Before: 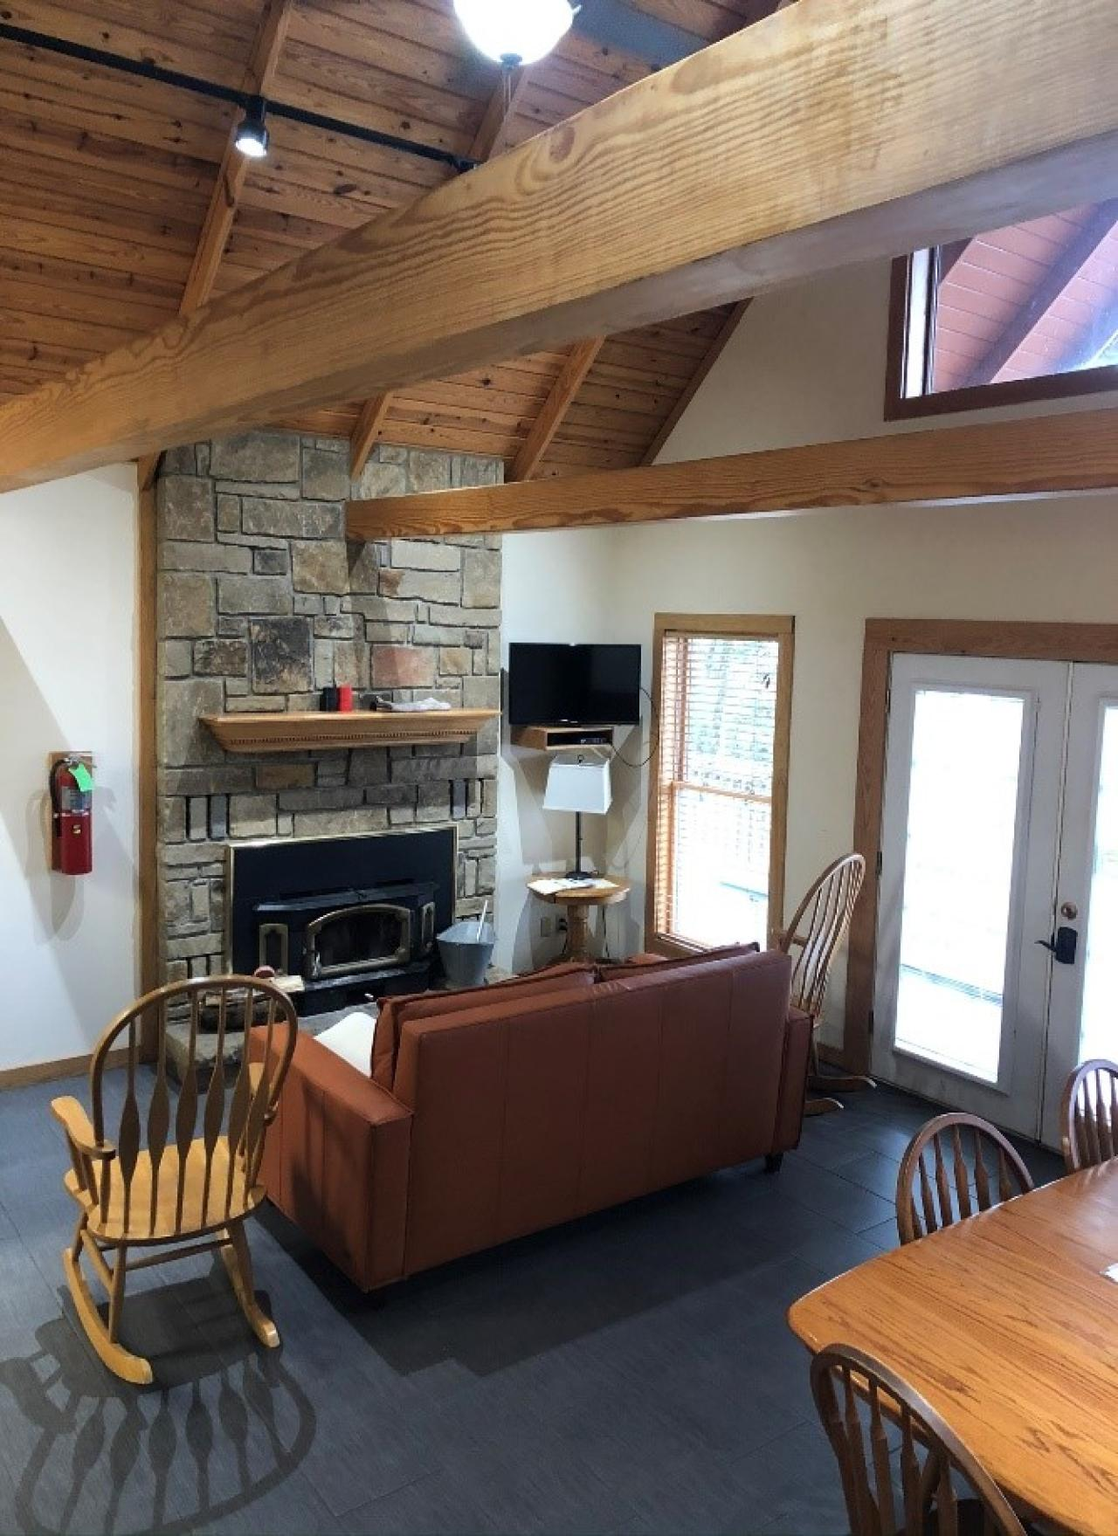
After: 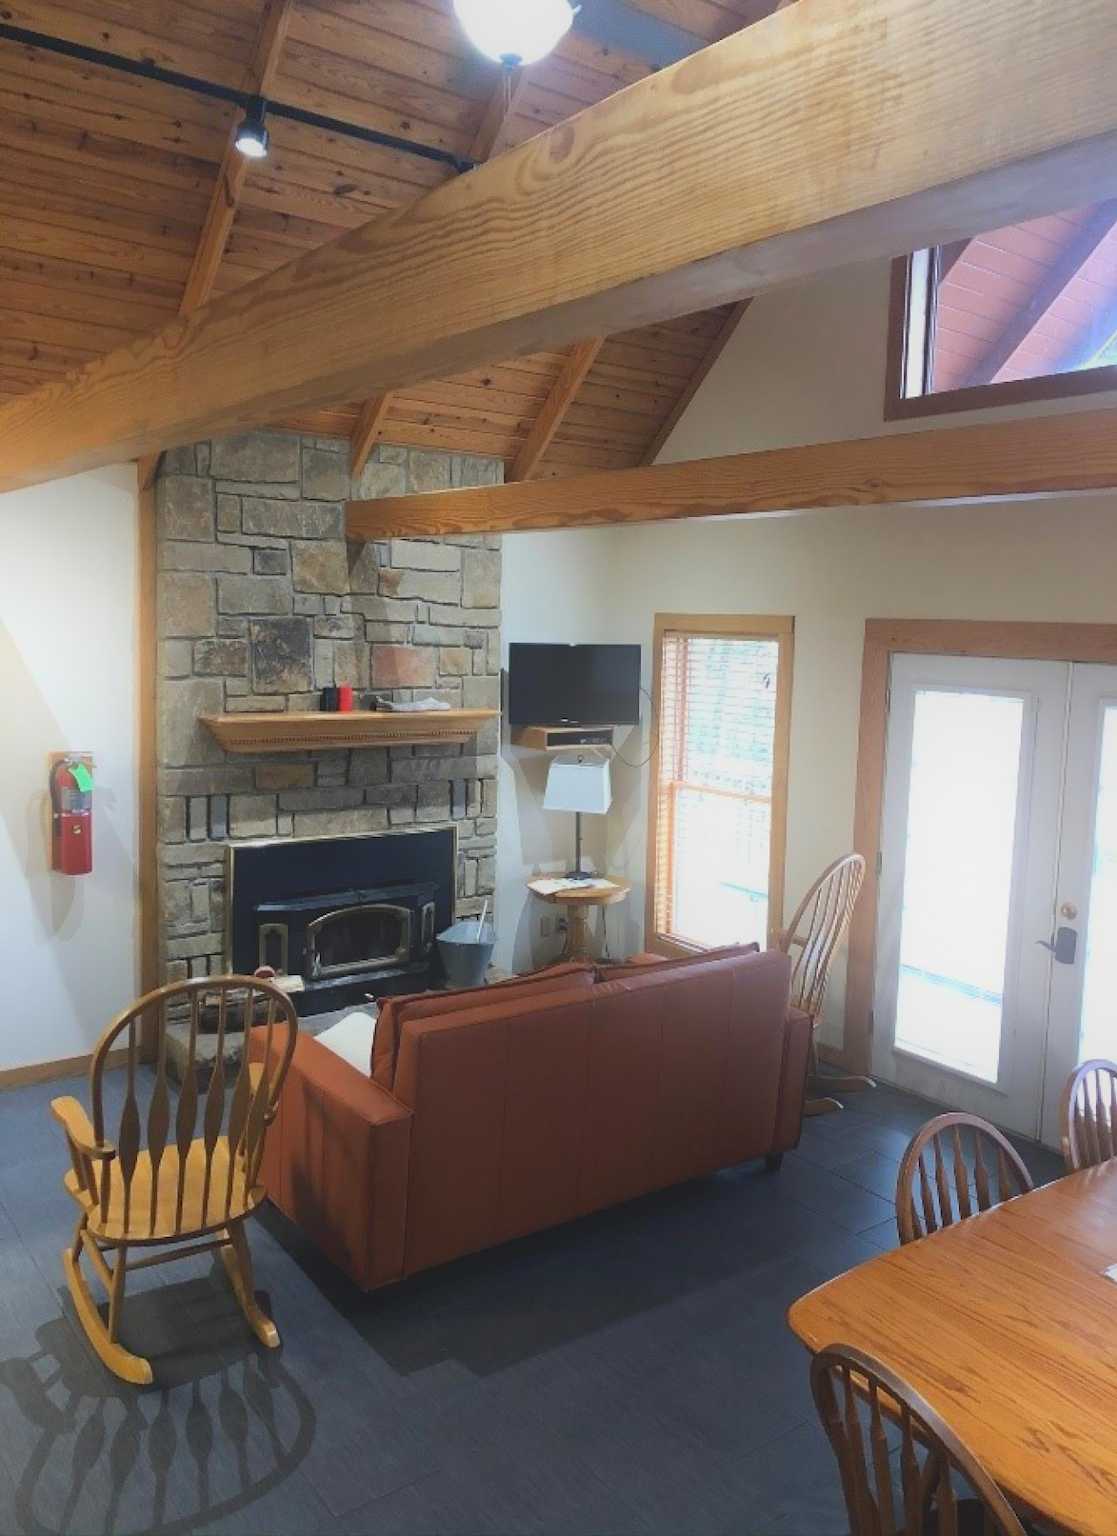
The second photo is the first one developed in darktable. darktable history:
bloom: on, module defaults
local contrast: detail 69%
